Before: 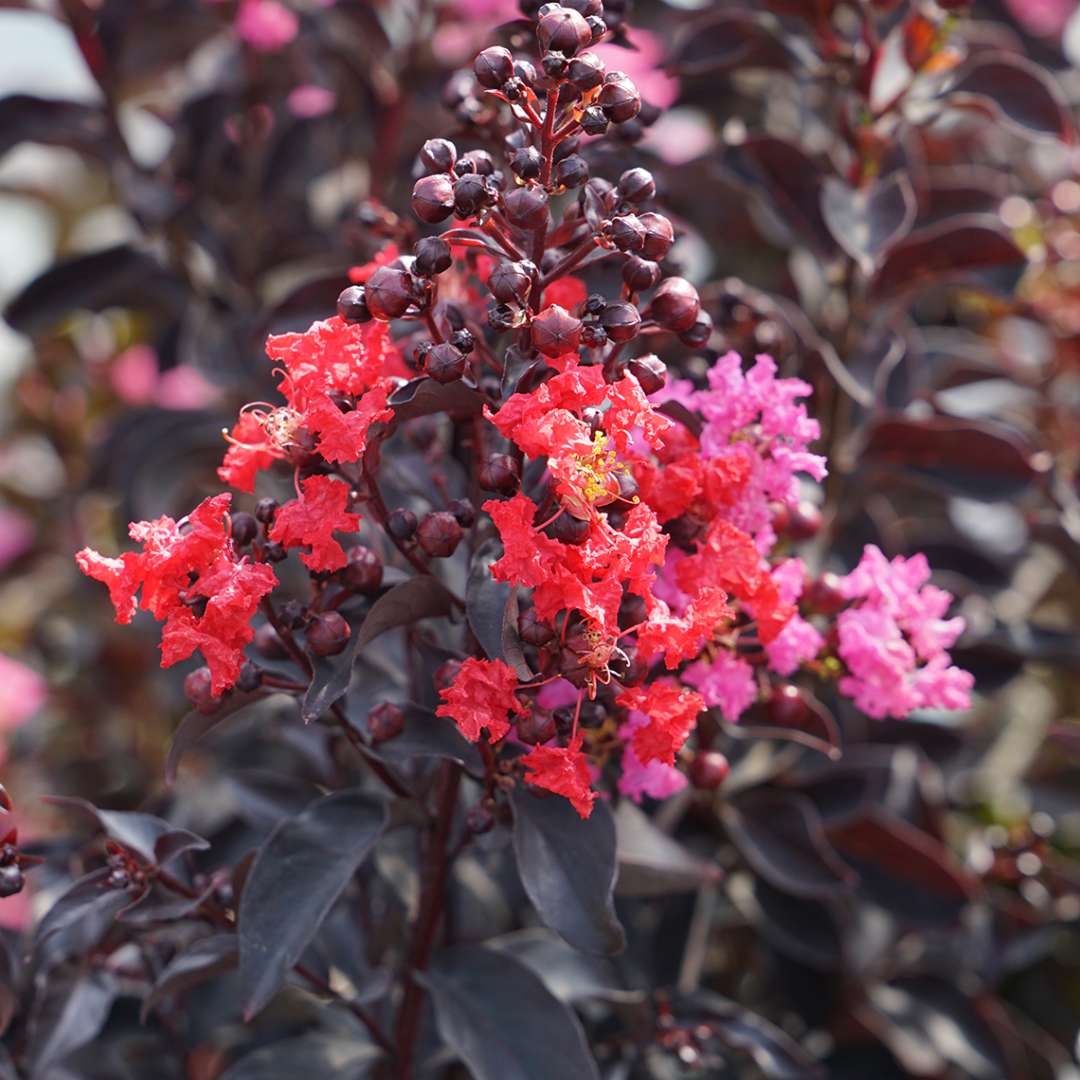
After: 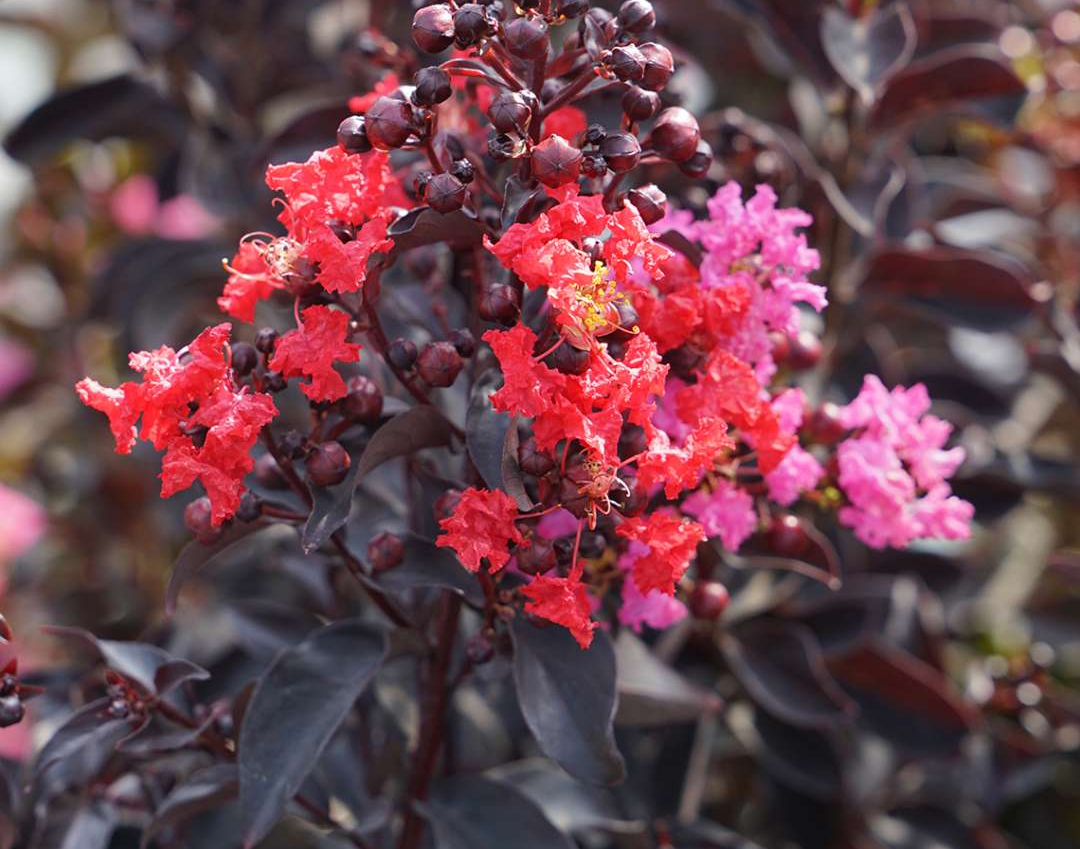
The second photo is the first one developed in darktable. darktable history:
crop and rotate: top 15.783%, bottom 5.556%
